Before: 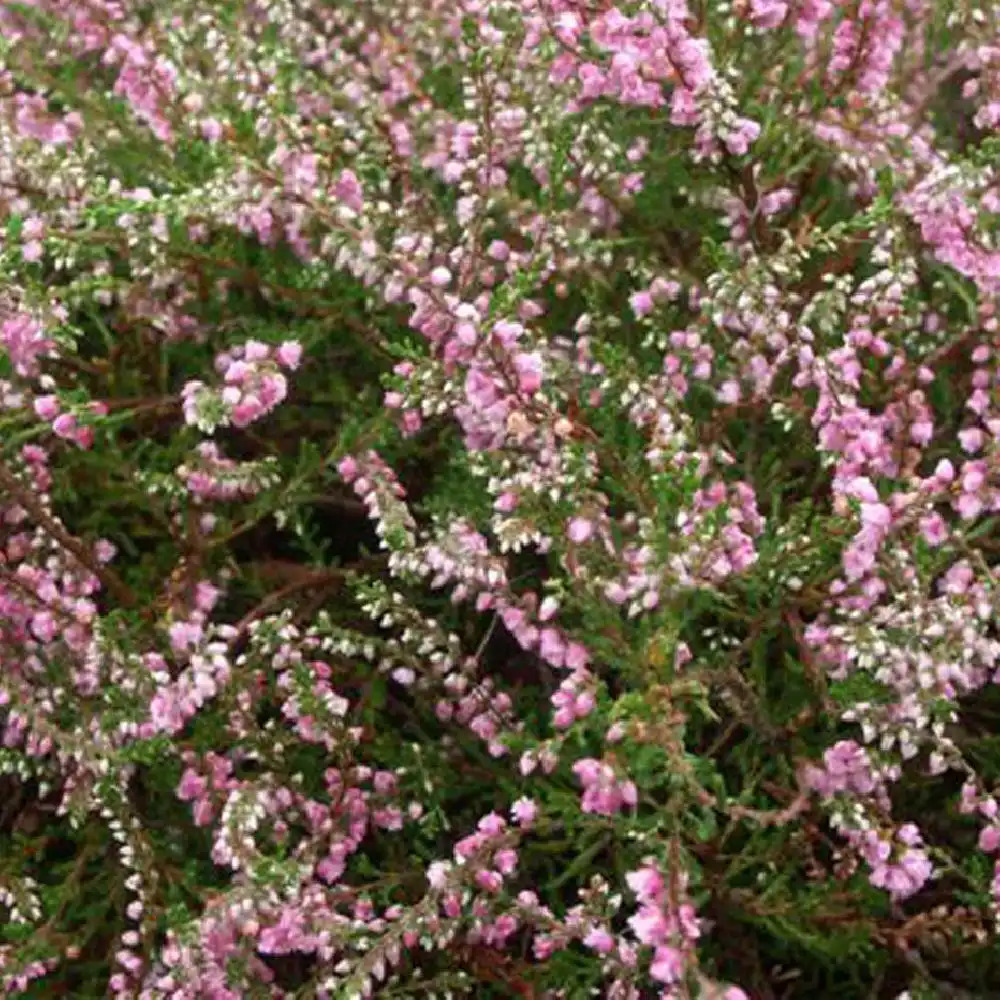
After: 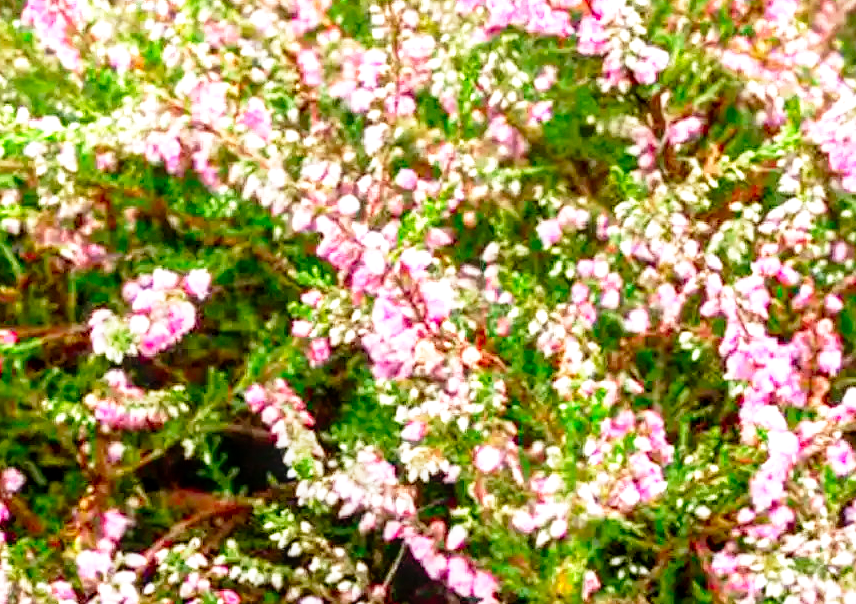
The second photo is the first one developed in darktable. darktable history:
exposure: exposure 0.294 EV, compensate highlight preservation false
local contrast: detail 130%
contrast brightness saturation: saturation 0.486
crop and rotate: left 9.268%, top 7.123%, right 5.06%, bottom 32.384%
base curve: curves: ch0 [(0, 0) (0.012, 0.01) (0.073, 0.168) (0.31, 0.711) (0.645, 0.957) (1, 1)], preserve colors none
